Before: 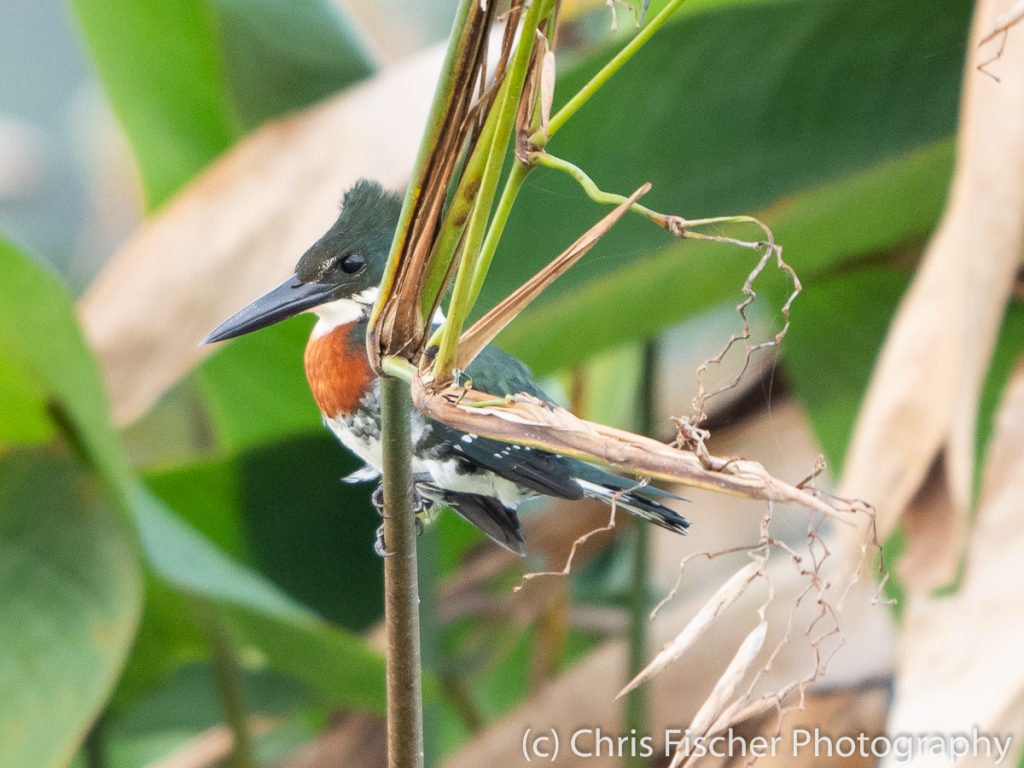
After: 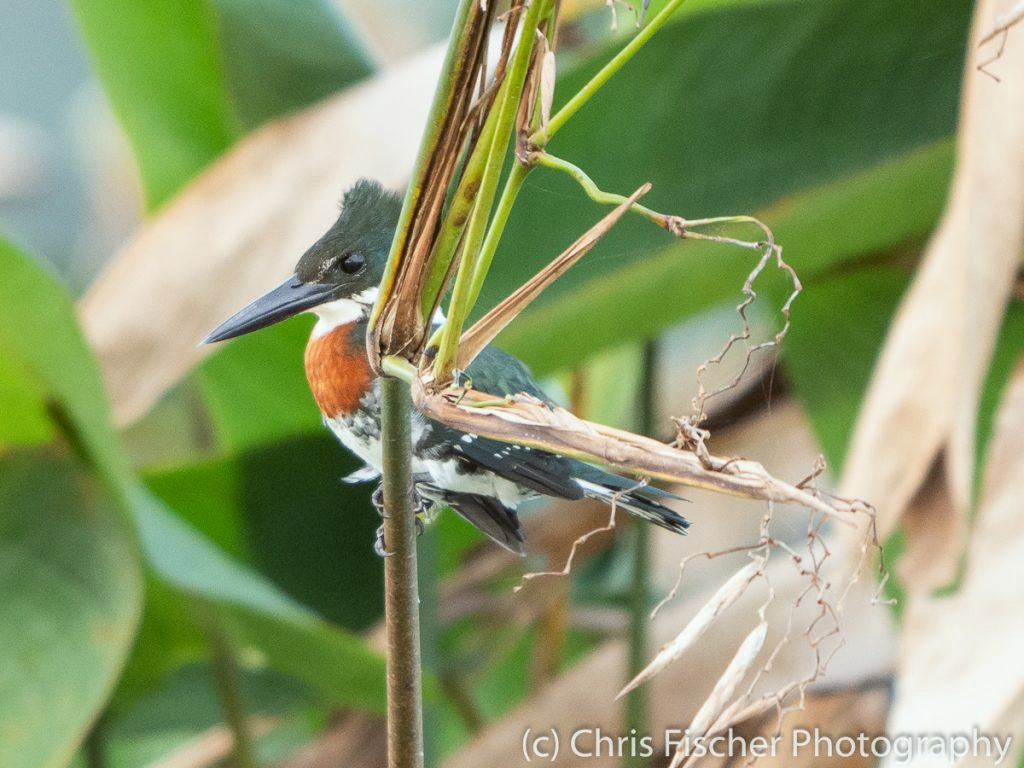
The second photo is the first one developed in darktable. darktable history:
color balance: lift [1.004, 1.002, 1.002, 0.998], gamma [1, 1.007, 1.002, 0.993], gain [1, 0.977, 1.013, 1.023], contrast -3.64%
local contrast: highlights 100%, shadows 100%, detail 120%, midtone range 0.2
